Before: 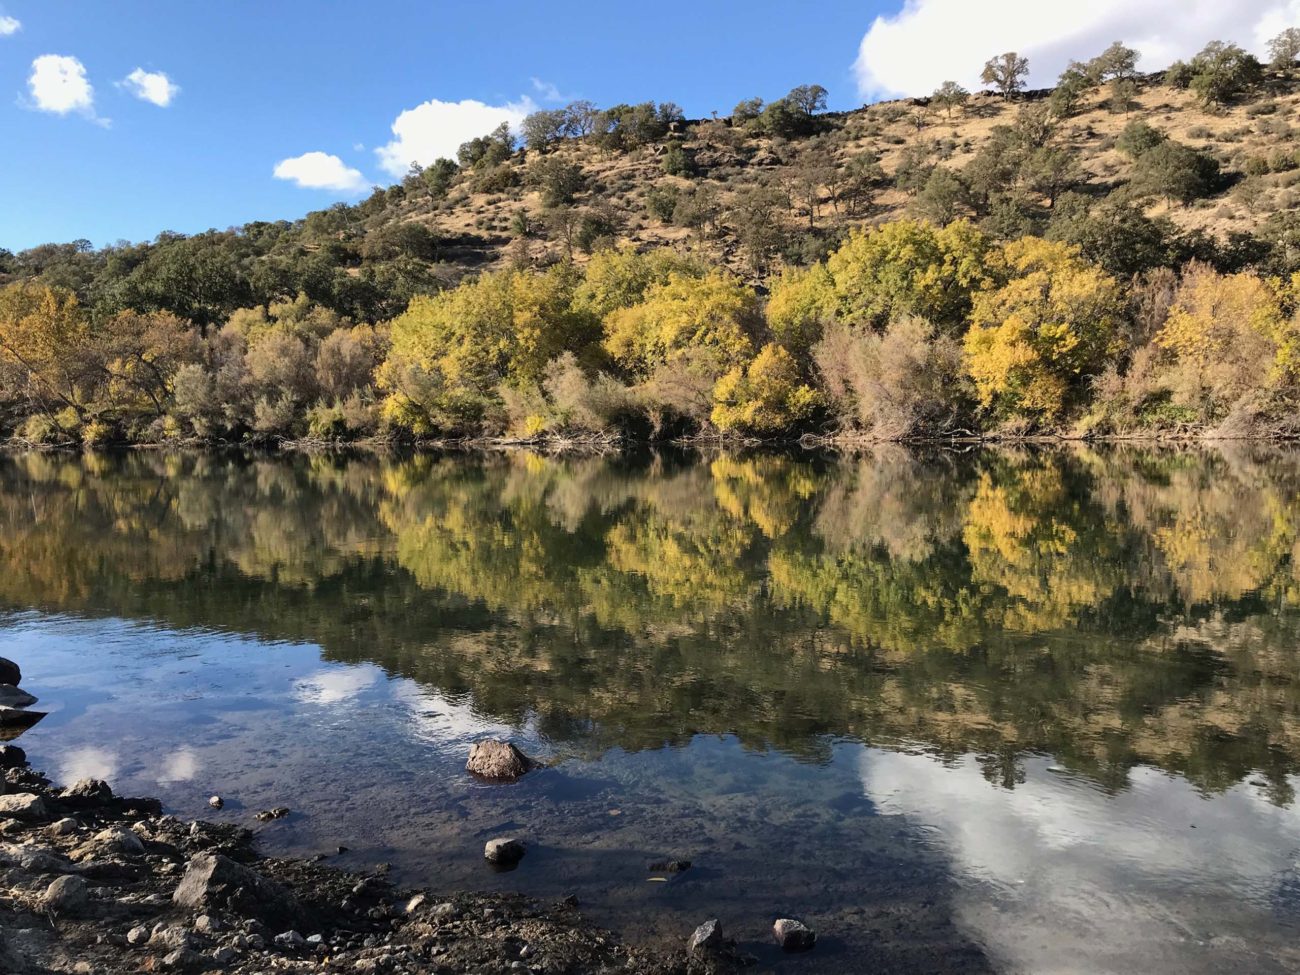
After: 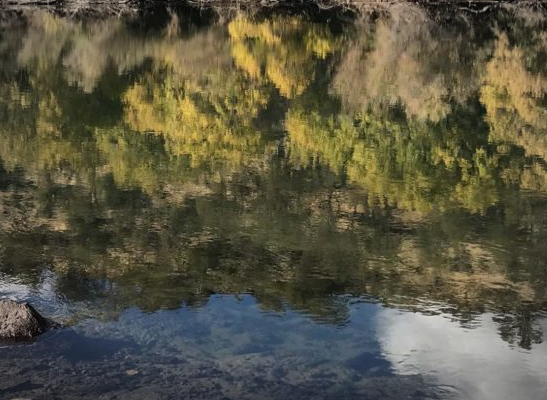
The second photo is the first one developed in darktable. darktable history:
vignetting: automatic ratio true
crop: left 37.221%, top 45.169%, right 20.63%, bottom 13.777%
